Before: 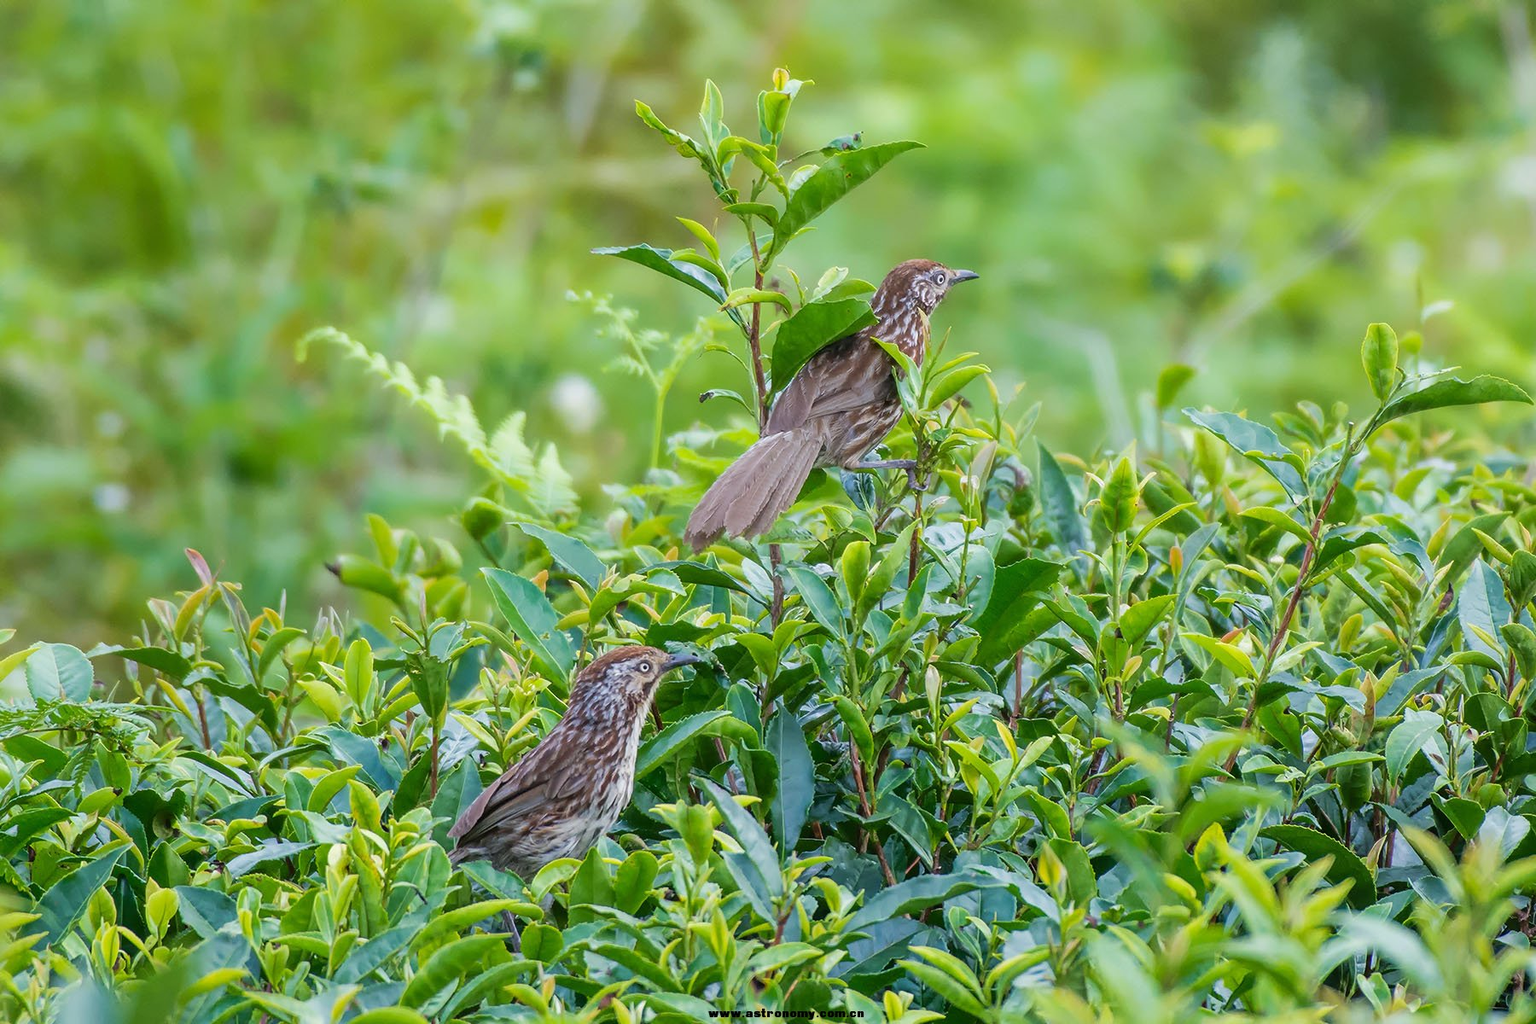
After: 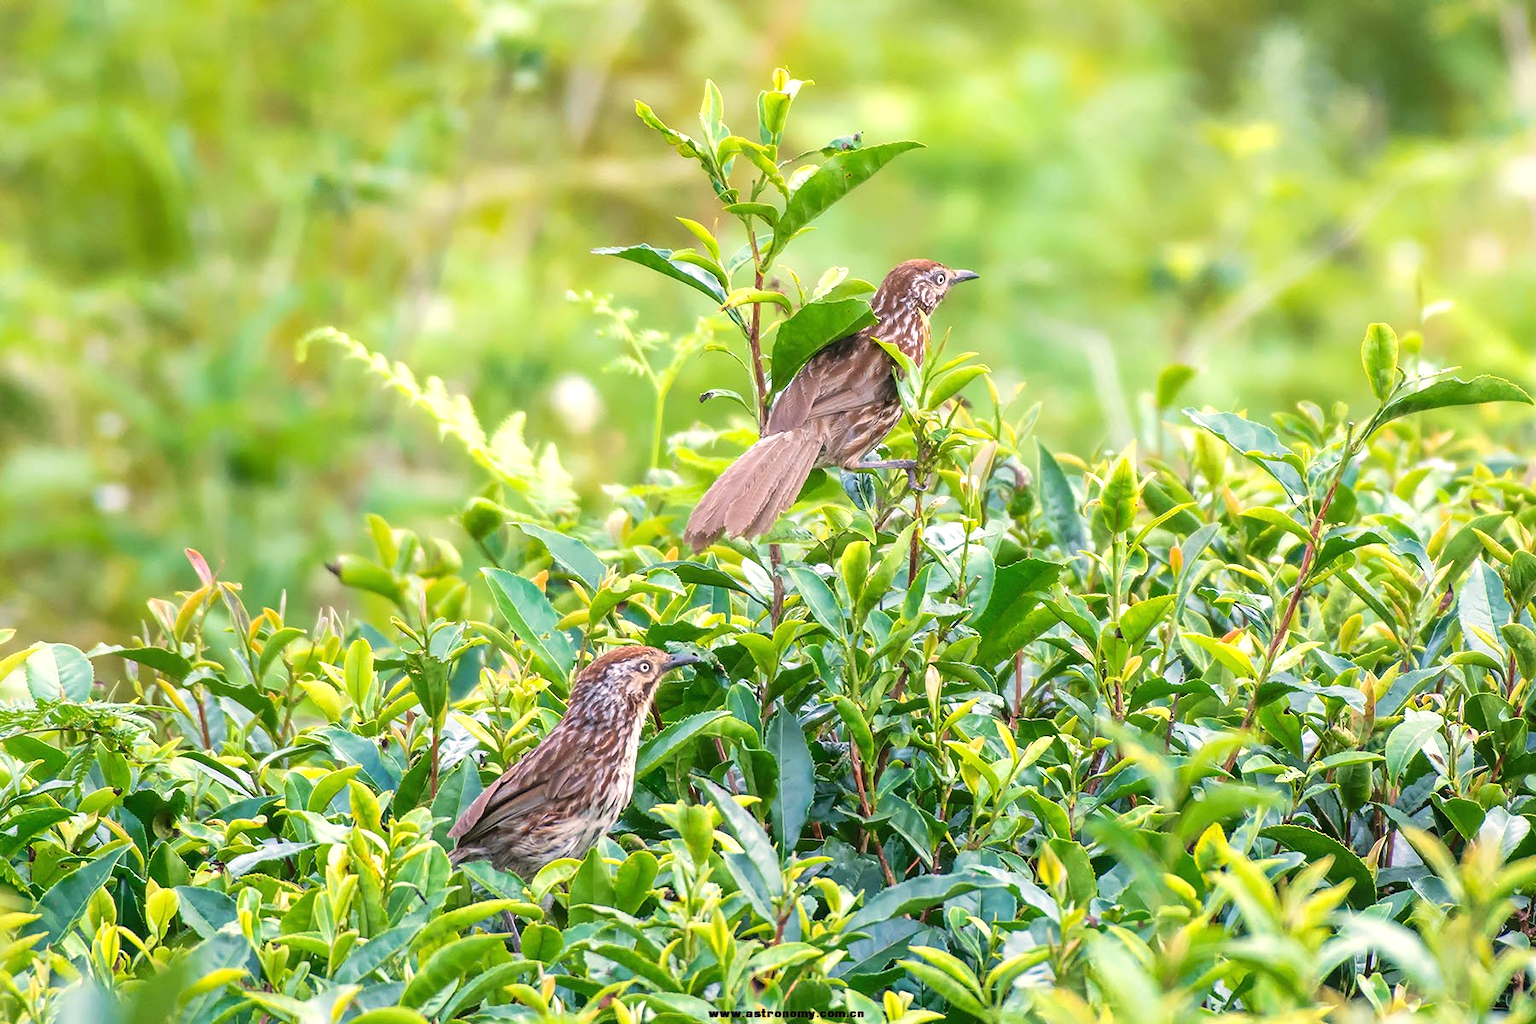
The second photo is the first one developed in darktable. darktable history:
white balance: red 1.127, blue 0.943
exposure: black level correction 0, exposure 0.6 EV, compensate exposure bias true, compensate highlight preservation false
